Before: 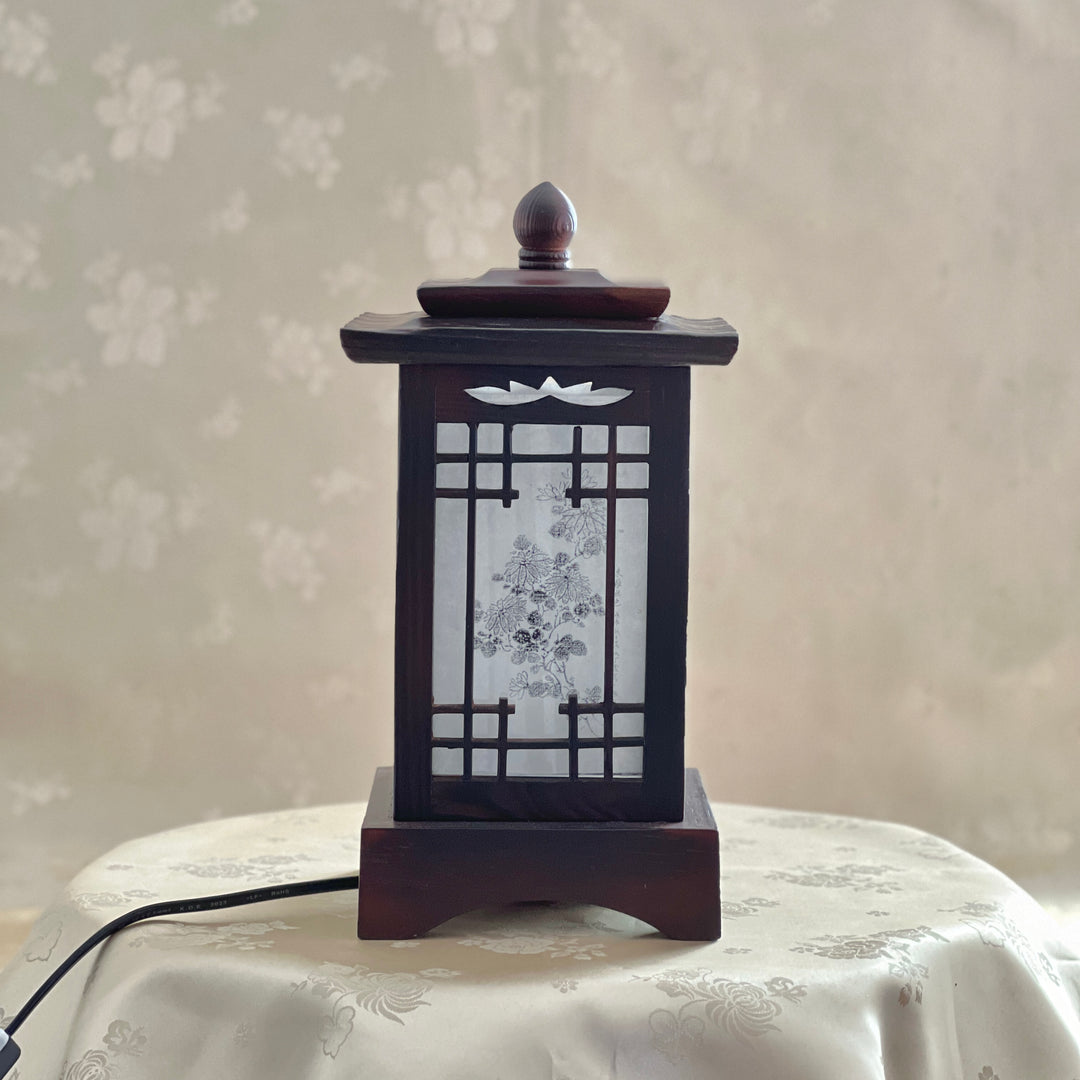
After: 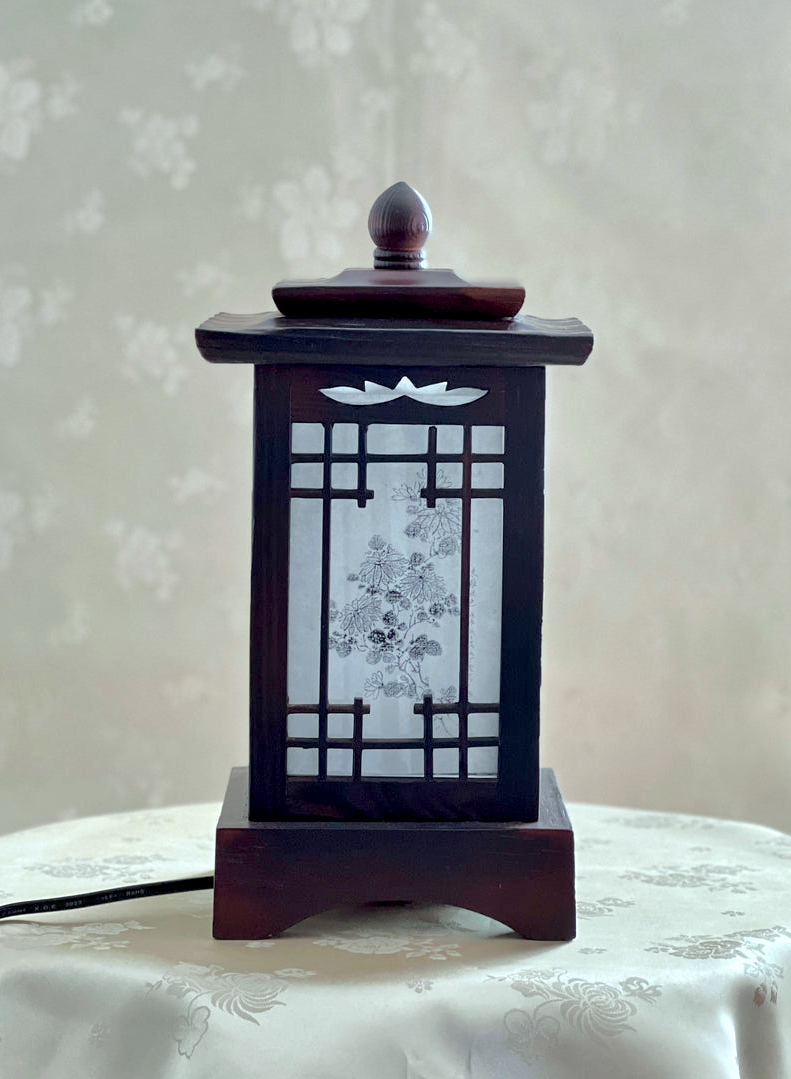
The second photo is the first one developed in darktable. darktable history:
color calibration: illuminant Planckian (black body), adaptation linear Bradford (ICC v4), x 0.364, y 0.367, temperature 4417.56 K, saturation algorithm version 1 (2020)
levels: levels [0, 0.48, 0.961]
crop: left 13.443%, right 13.31%
exposure: black level correction 0.01, exposure 0.011 EV, compensate highlight preservation false
